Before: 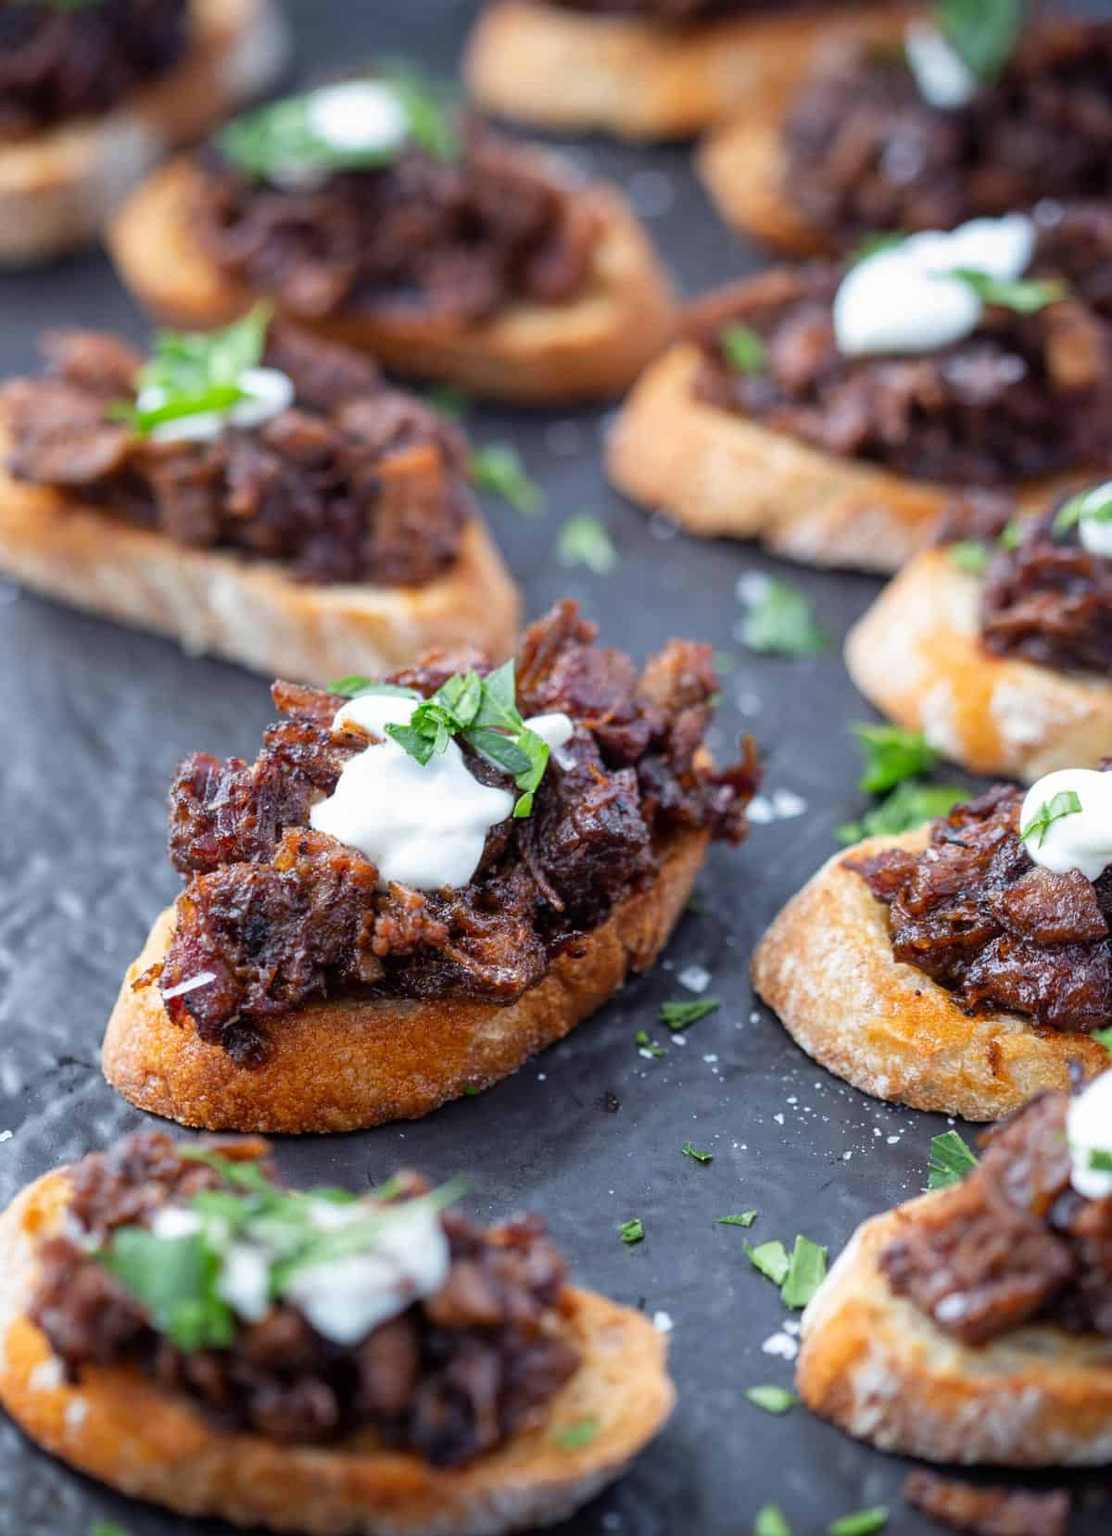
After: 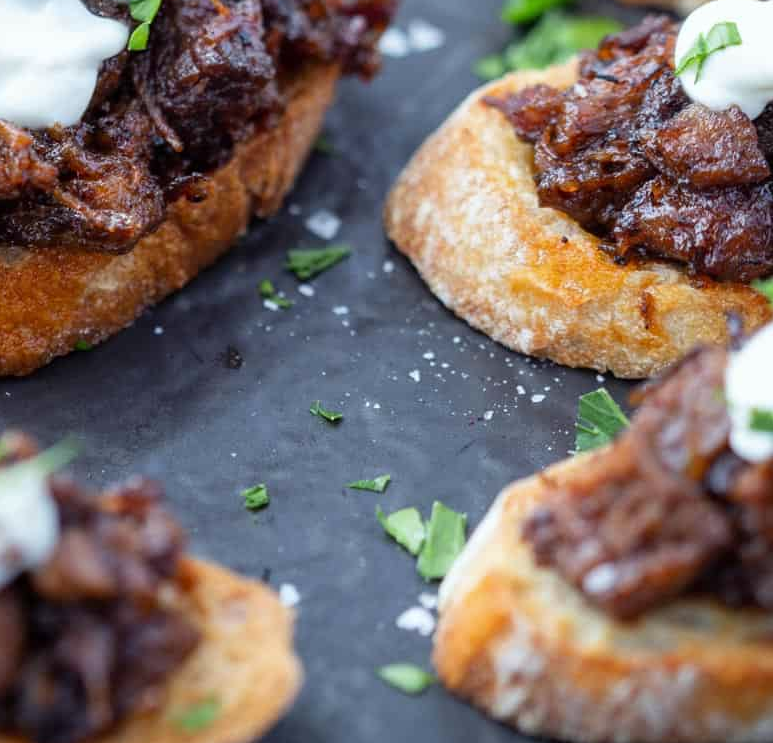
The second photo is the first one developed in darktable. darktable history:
crop and rotate: left 35.509%, top 50.238%, bottom 4.934%
white balance: red 0.978, blue 0.999
